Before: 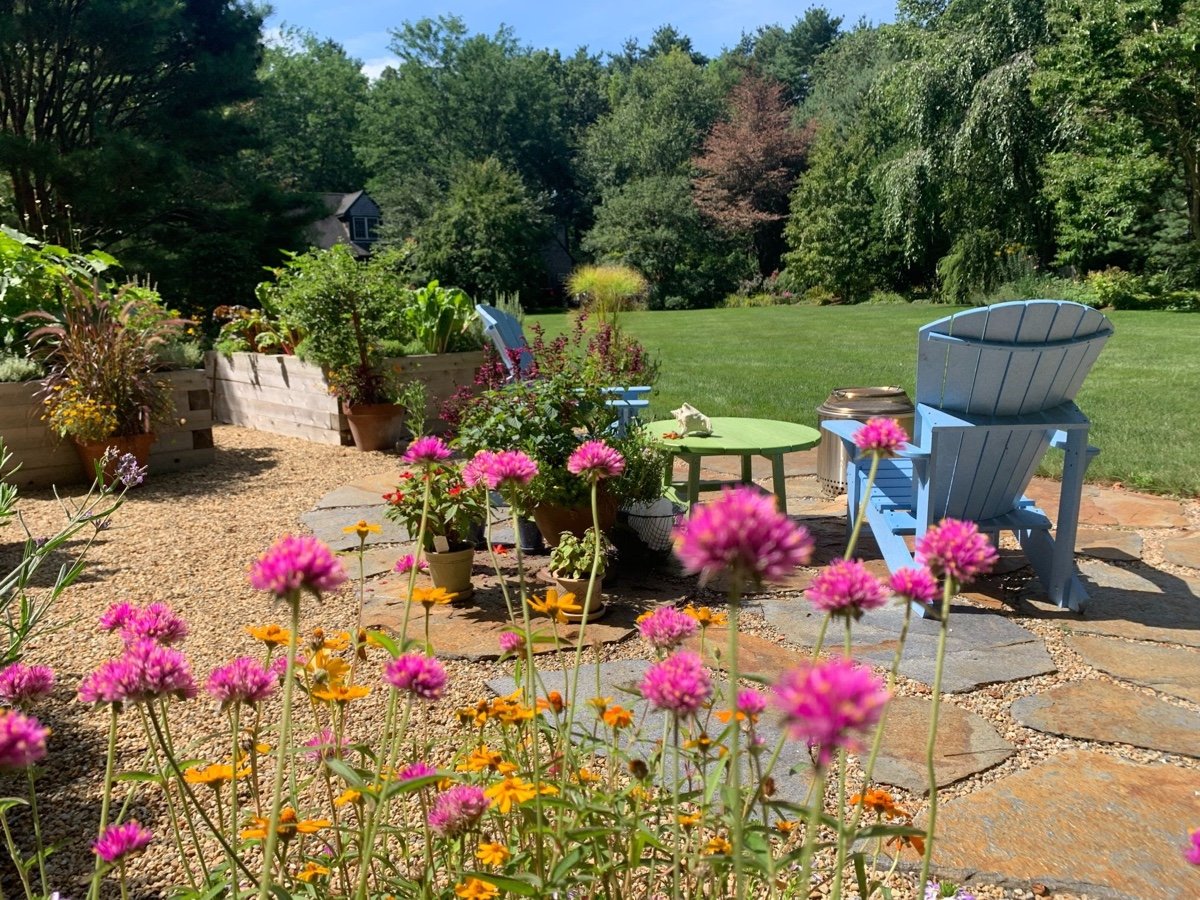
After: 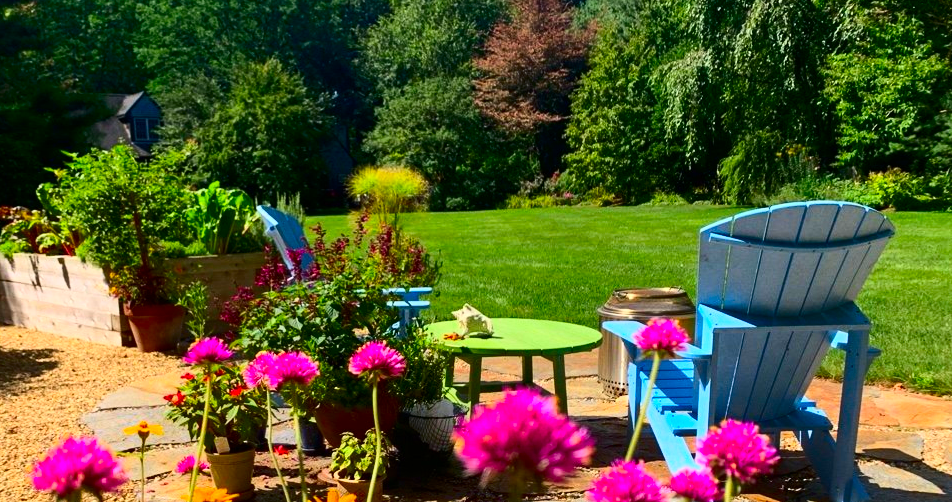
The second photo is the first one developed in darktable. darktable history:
crop: left 18.273%, top 11.097%, right 2.376%, bottom 33.056%
contrast brightness saturation: contrast 0.26, brightness 0.01, saturation 0.866
